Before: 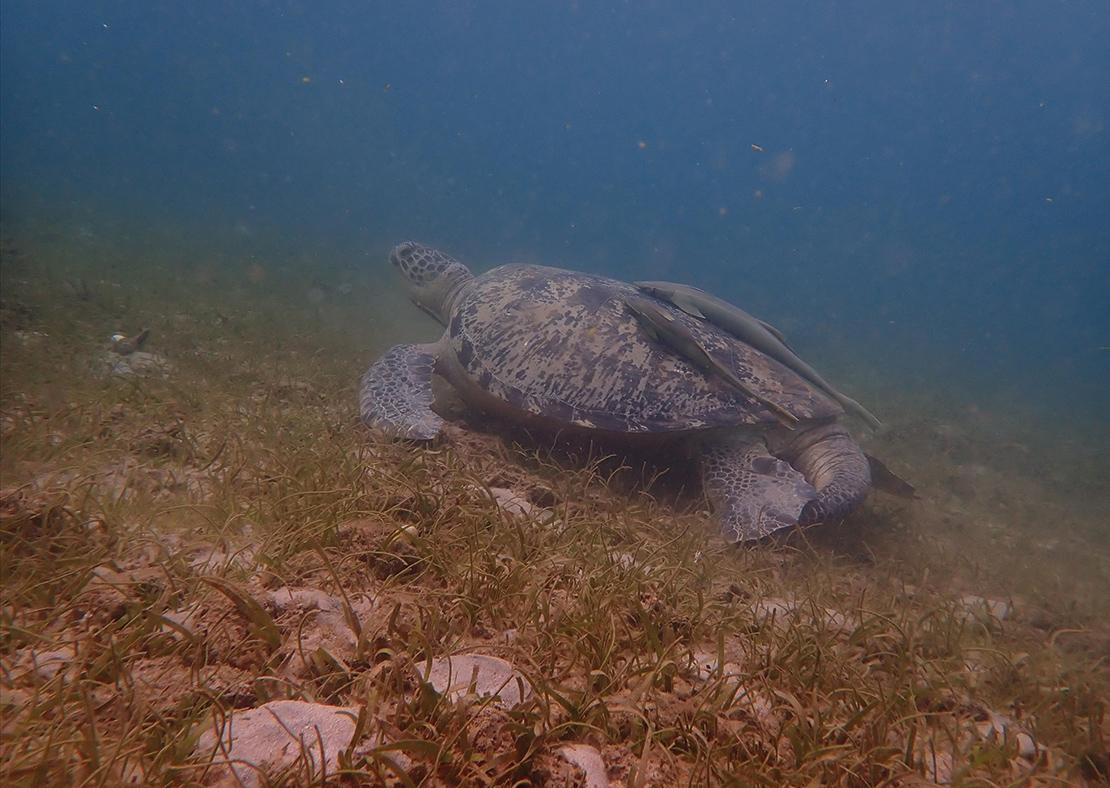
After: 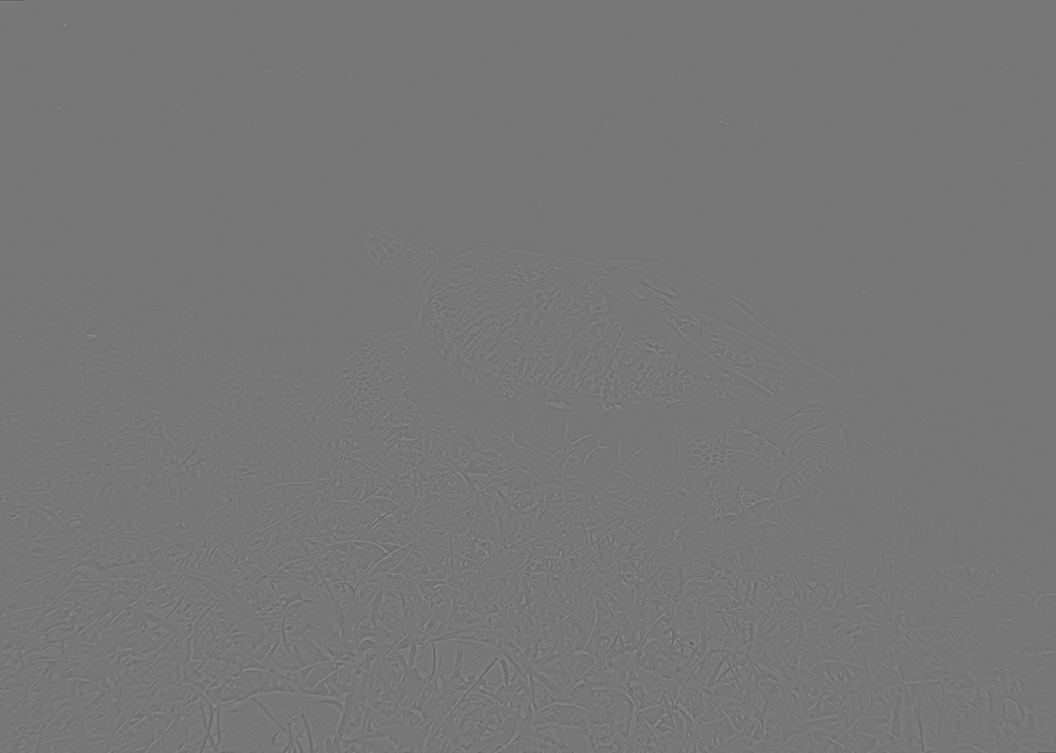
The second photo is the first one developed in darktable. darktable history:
highpass: sharpness 6%, contrast boost 7.63%
rotate and perspective: rotation -2.12°, lens shift (vertical) 0.009, lens shift (horizontal) -0.008, automatic cropping original format, crop left 0.036, crop right 0.964, crop top 0.05, crop bottom 0.959
